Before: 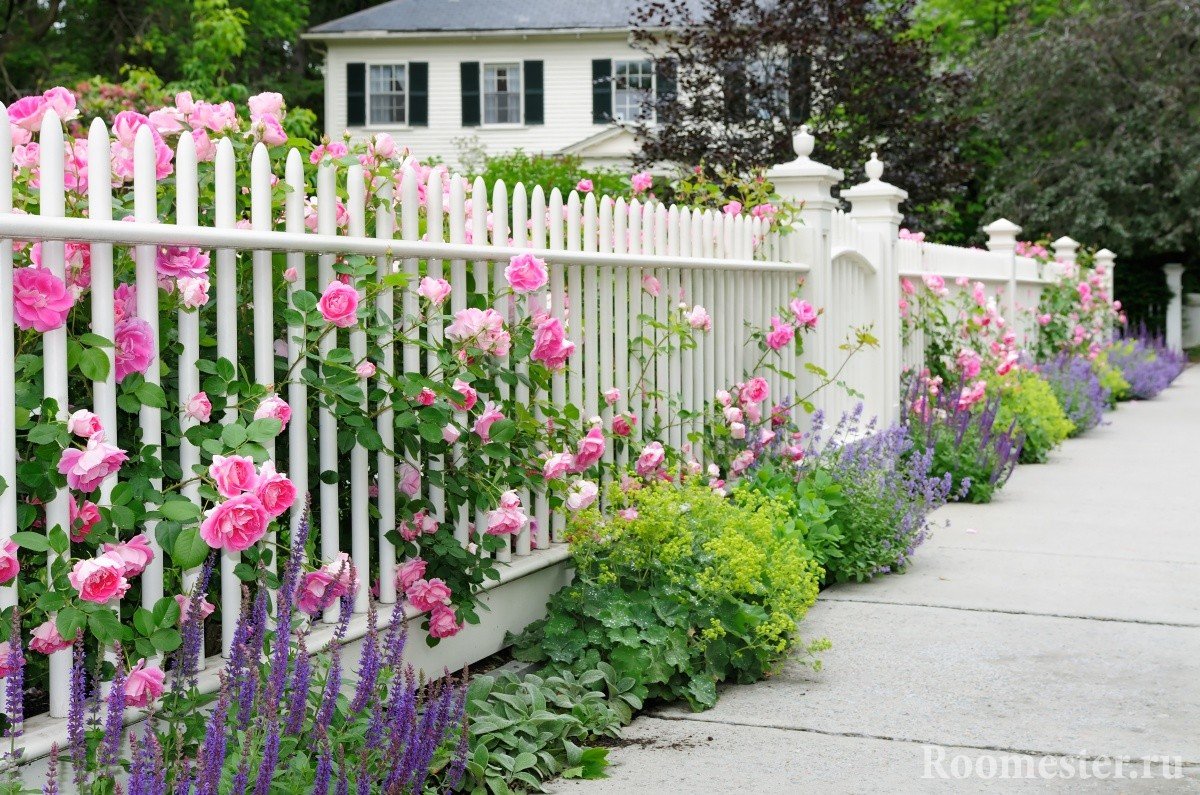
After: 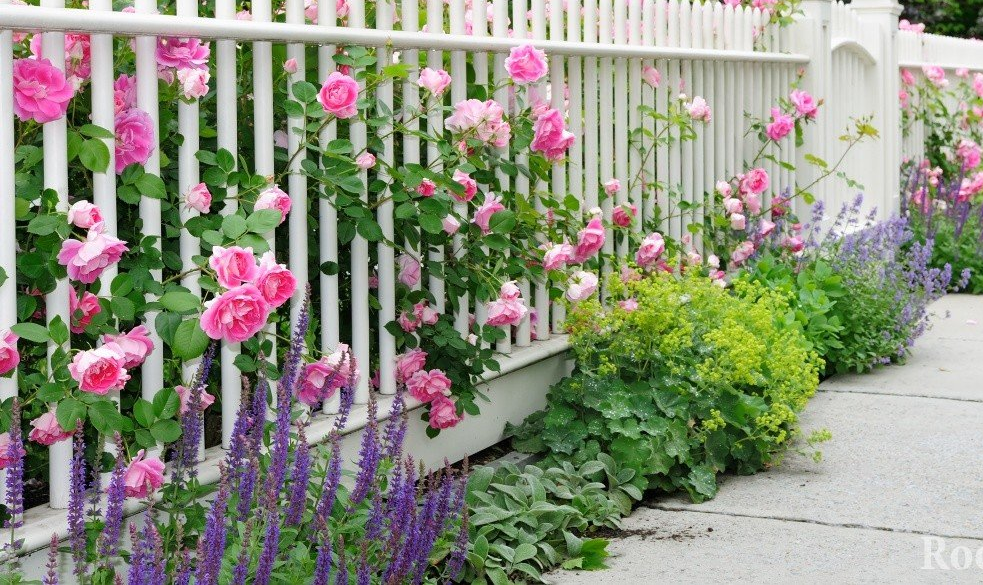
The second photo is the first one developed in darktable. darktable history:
crop: top 26.41%, right 18.041%
